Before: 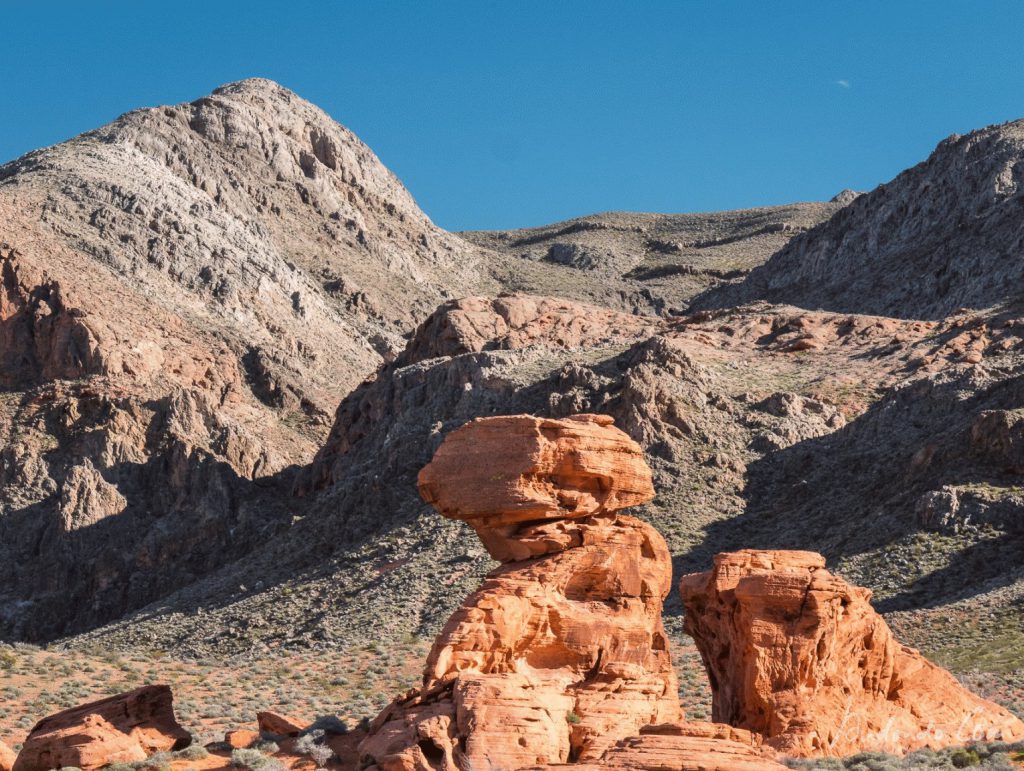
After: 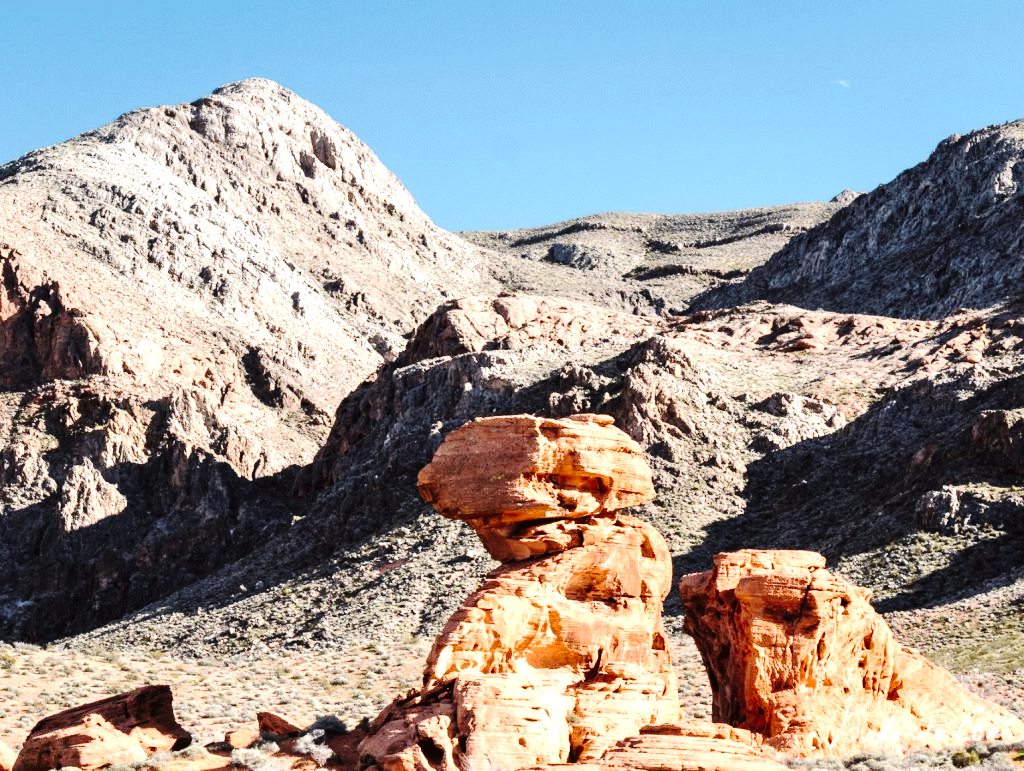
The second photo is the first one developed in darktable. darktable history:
tone curve: curves: ch0 [(0, 0) (0.003, 0.002) (0.011, 0.007) (0.025, 0.014) (0.044, 0.023) (0.069, 0.033) (0.1, 0.052) (0.136, 0.081) (0.177, 0.134) (0.224, 0.205) (0.277, 0.296) (0.335, 0.401) (0.399, 0.501) (0.468, 0.589) (0.543, 0.658) (0.623, 0.738) (0.709, 0.804) (0.801, 0.871) (0.898, 0.93) (1, 1)], preserve colors none
exposure: exposure 0.3 EV, compensate highlight preservation false
tone equalizer: -8 EV -0.75 EV, -7 EV -0.7 EV, -6 EV -0.6 EV, -5 EV -0.4 EV, -3 EV 0.4 EV, -2 EV 0.6 EV, -1 EV 0.7 EV, +0 EV 0.75 EV, edges refinement/feathering 500, mask exposure compensation -1.57 EV, preserve details no
